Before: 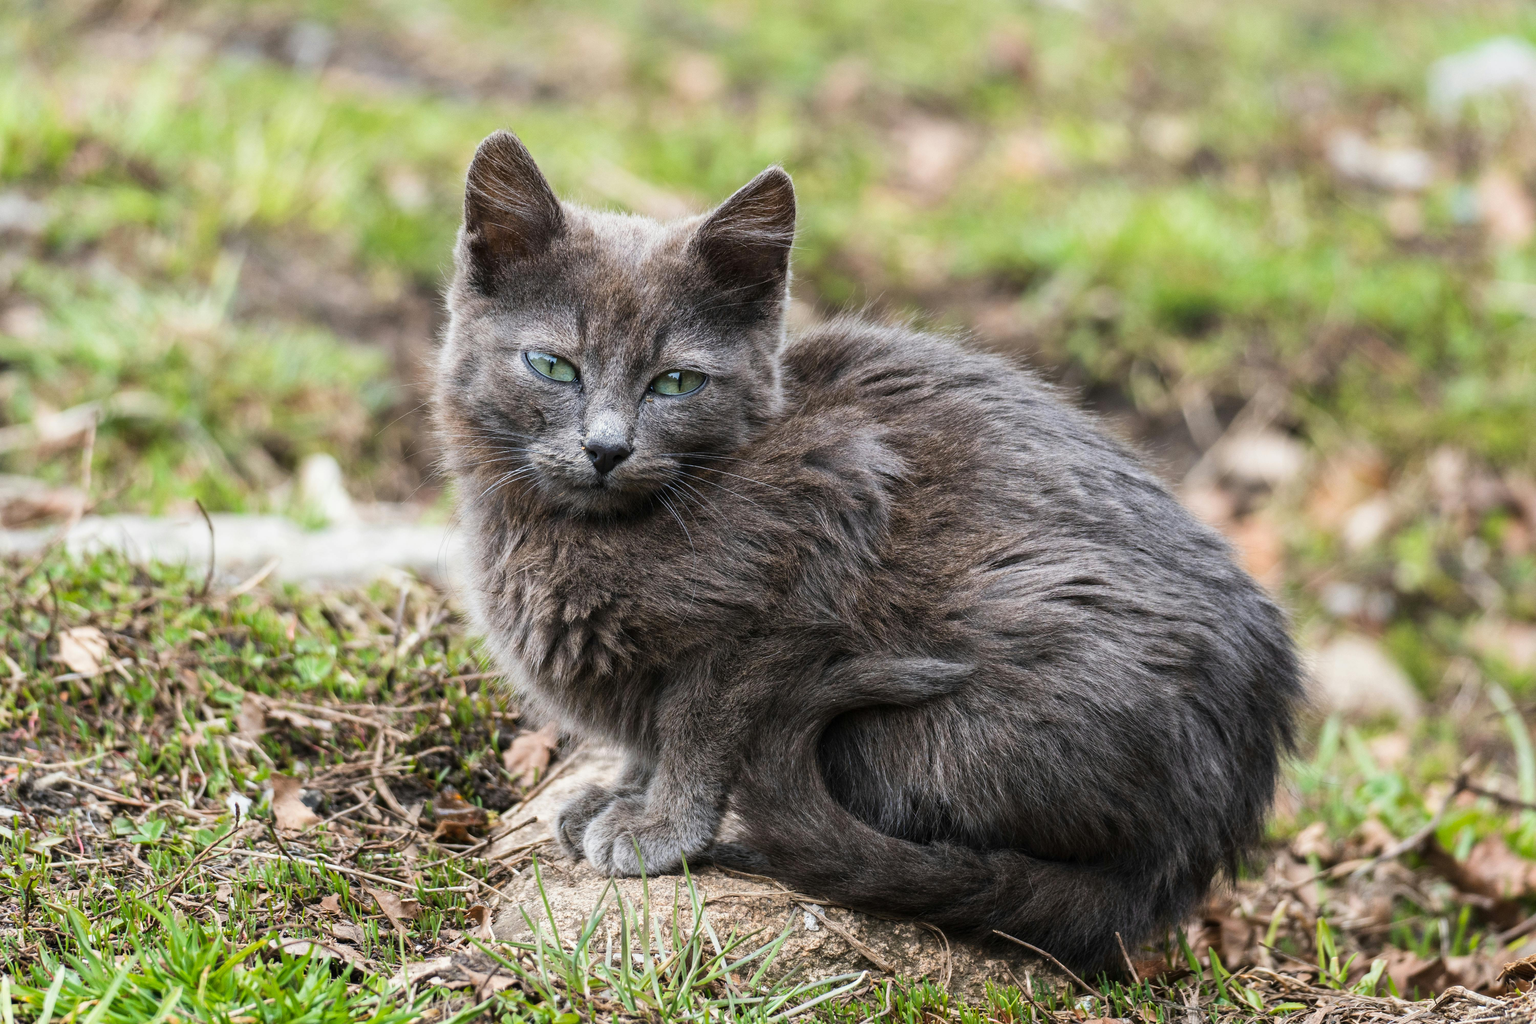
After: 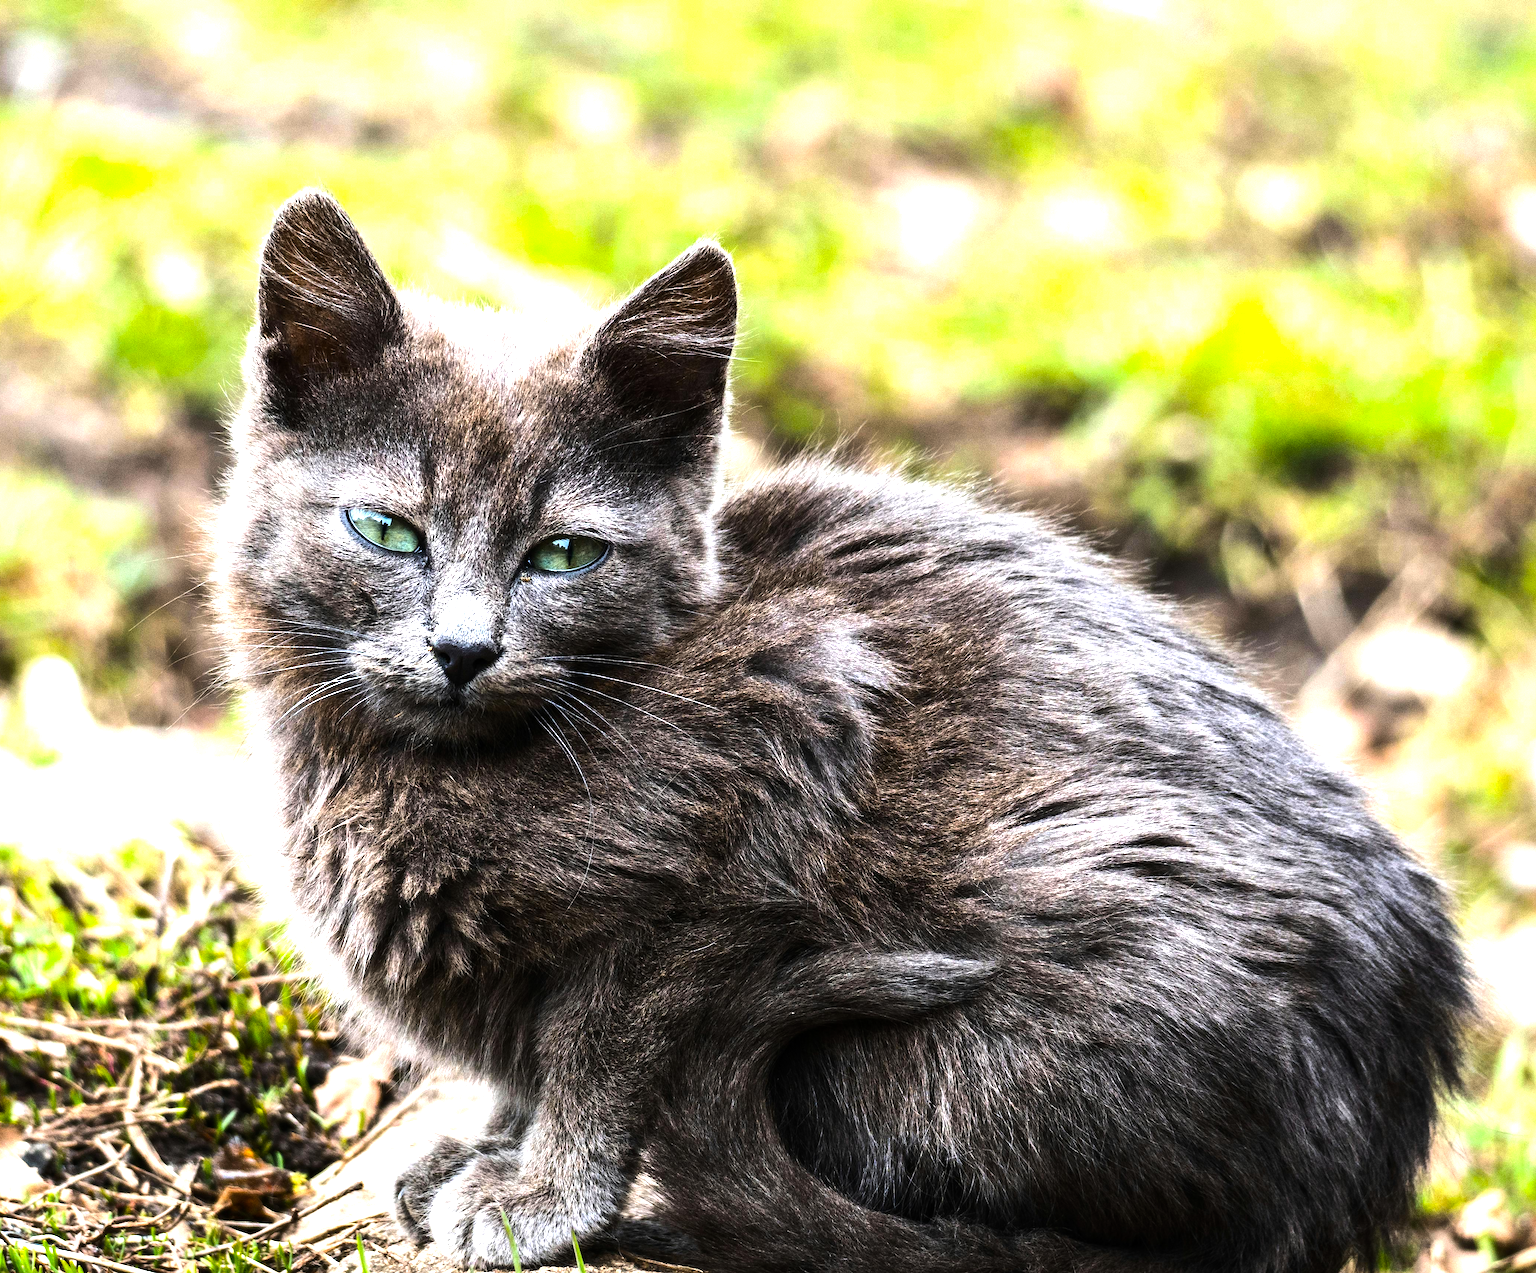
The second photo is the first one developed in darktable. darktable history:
color balance rgb: perceptual saturation grading › global saturation 29.466%, perceptual brilliance grading › highlights 20.079%, perceptual brilliance grading › mid-tones 19.447%, perceptual brilliance grading › shadows -20.453%, global vibrance 20%
crop: left 18.634%, right 12.218%, bottom 14.006%
tone equalizer: -8 EV -0.711 EV, -7 EV -0.728 EV, -6 EV -0.597 EV, -5 EV -0.423 EV, -3 EV 0.367 EV, -2 EV 0.6 EV, -1 EV 0.689 EV, +0 EV 0.763 EV, edges refinement/feathering 500, mask exposure compensation -1.57 EV, preserve details no
